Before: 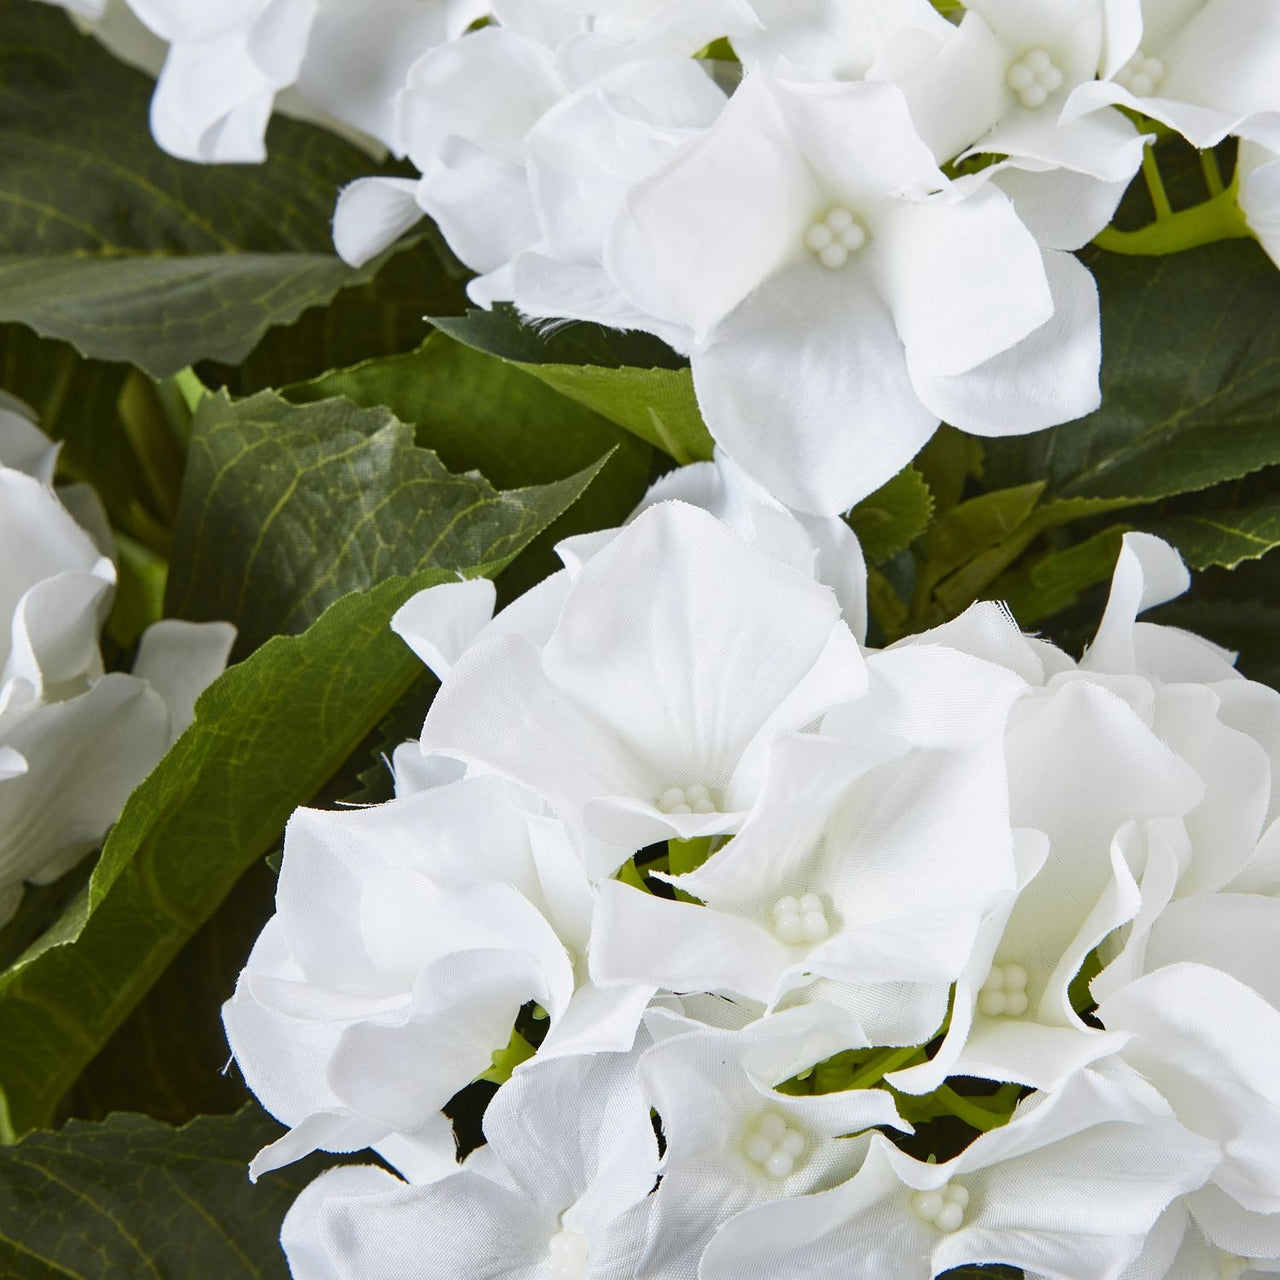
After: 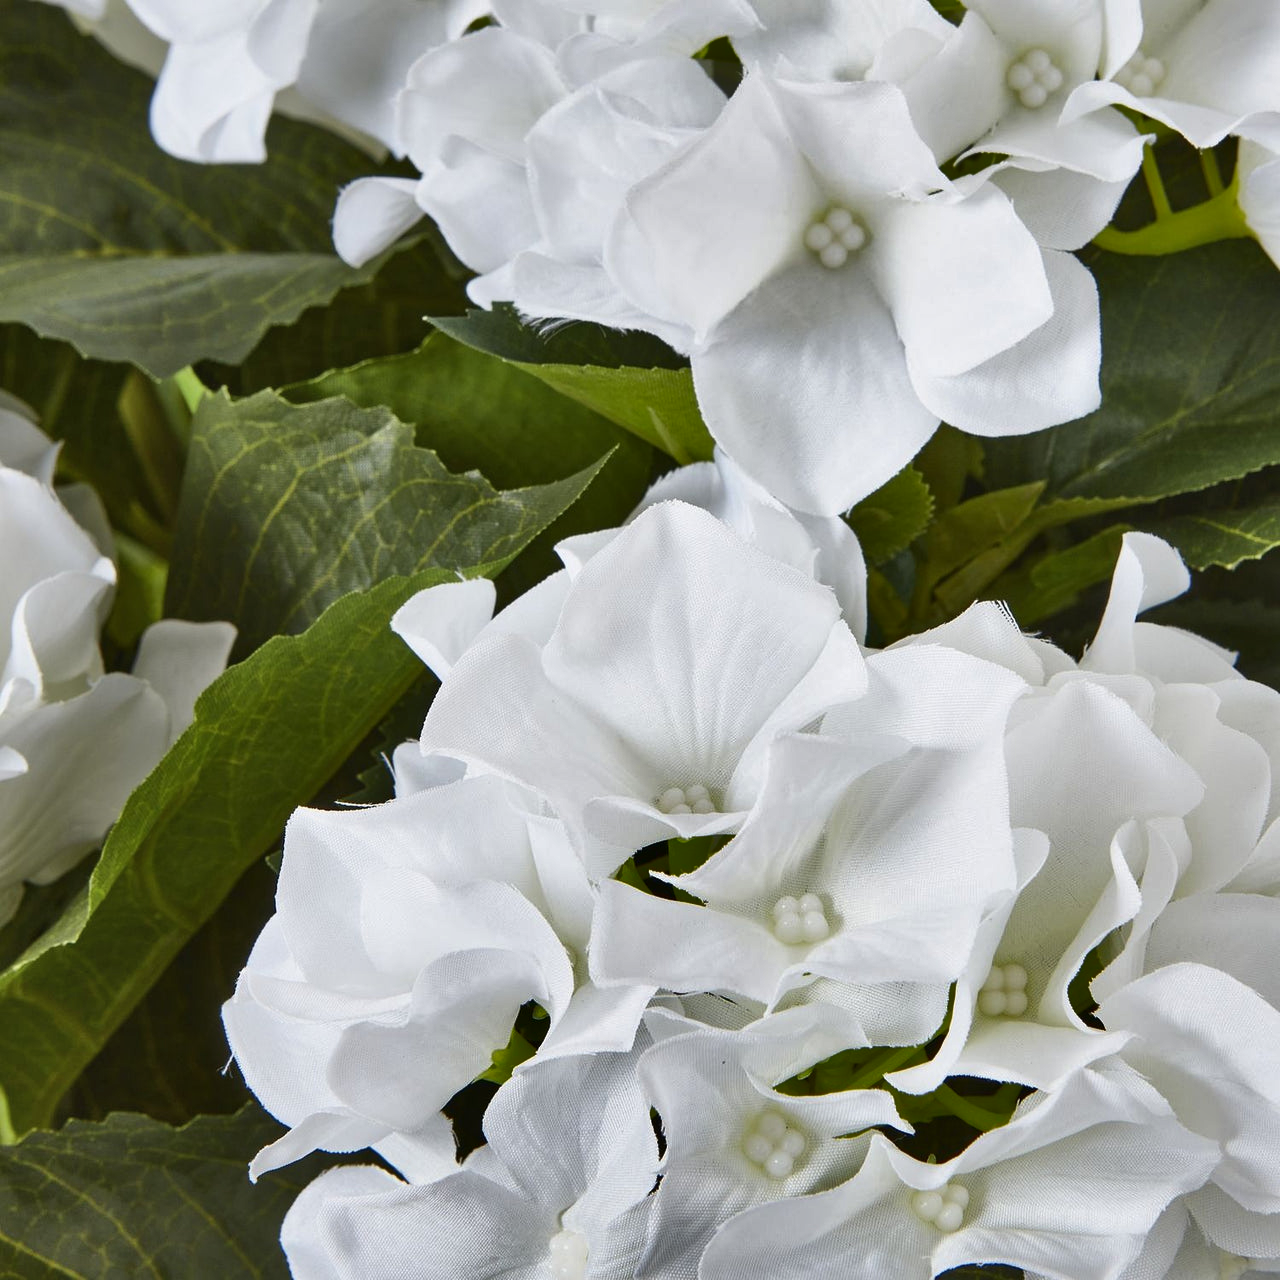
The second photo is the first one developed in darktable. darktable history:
shadows and highlights: shadows 59.15, highlights -60.52, soften with gaussian
